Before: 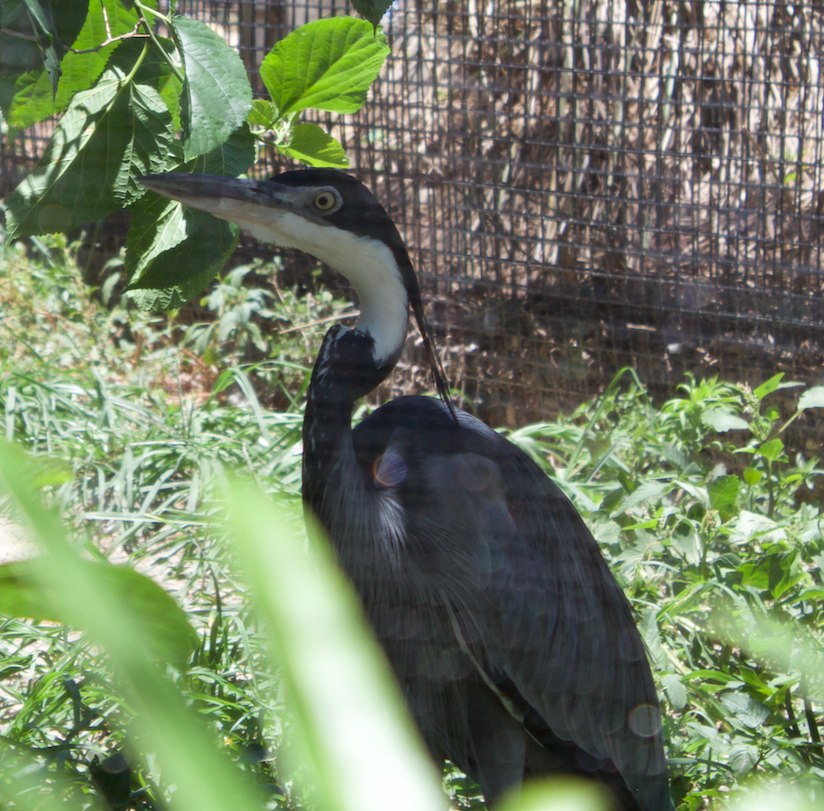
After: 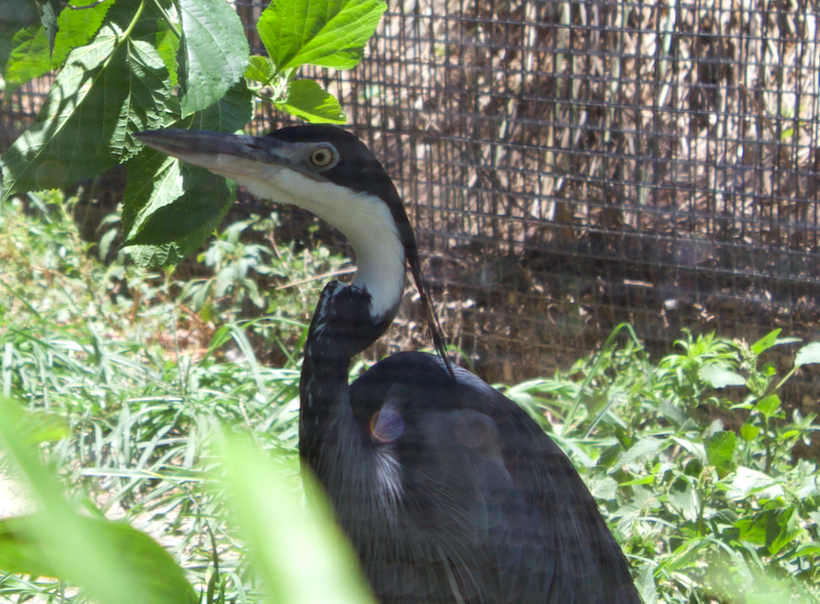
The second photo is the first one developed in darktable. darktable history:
exposure: exposure 0.207 EV, compensate exposure bias true, compensate highlight preservation false
shadows and highlights: shadows 31.35, highlights 0.953, soften with gaussian
crop: left 0.407%, top 5.514%, bottom 19.93%
